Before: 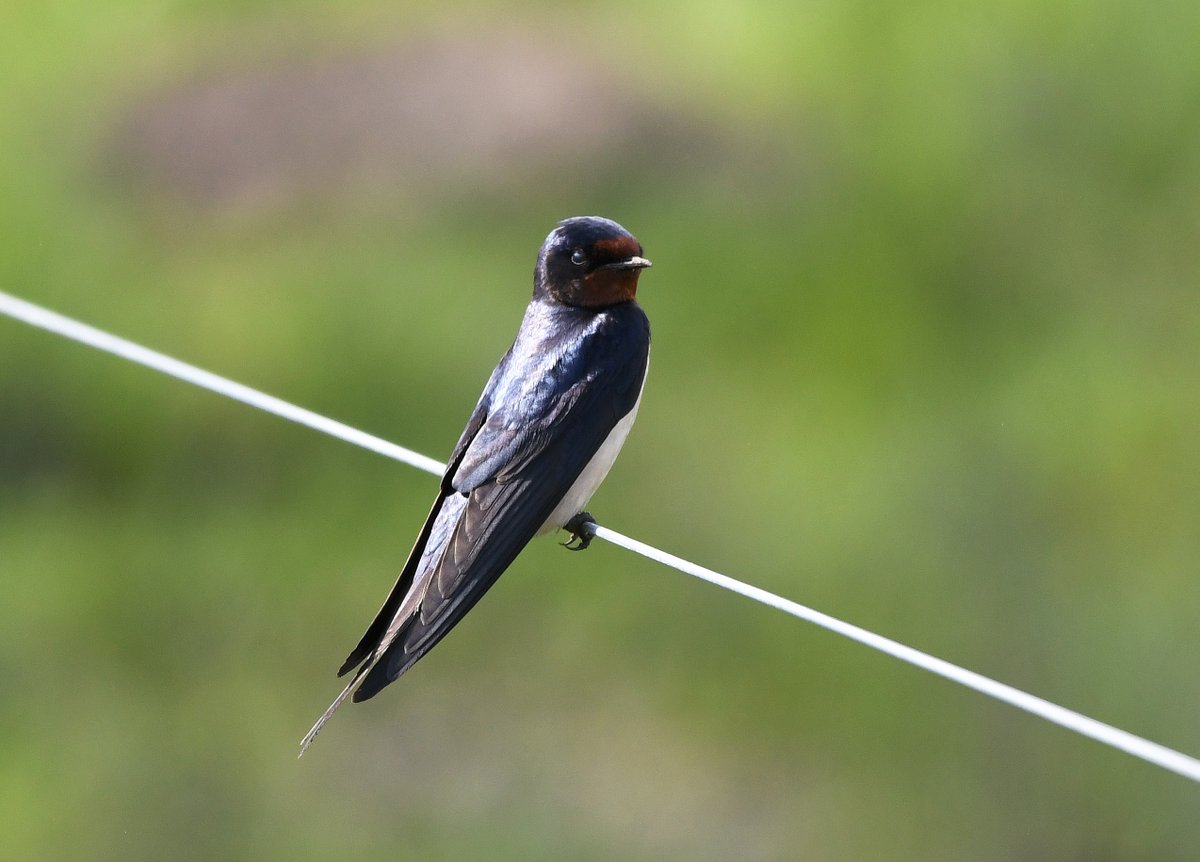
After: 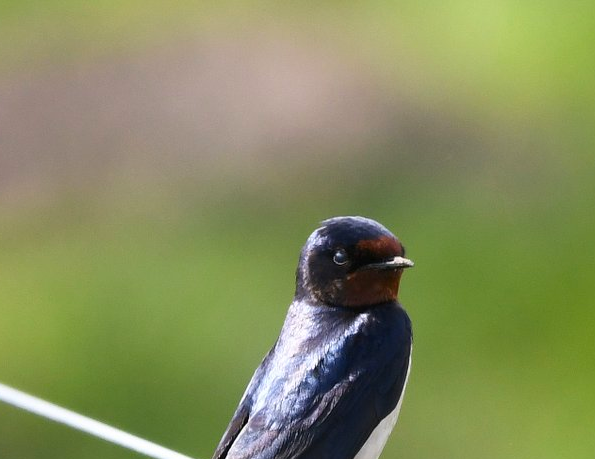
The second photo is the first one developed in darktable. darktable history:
crop: left 19.899%, right 30.51%, bottom 46.72%
contrast brightness saturation: saturation 0.134
